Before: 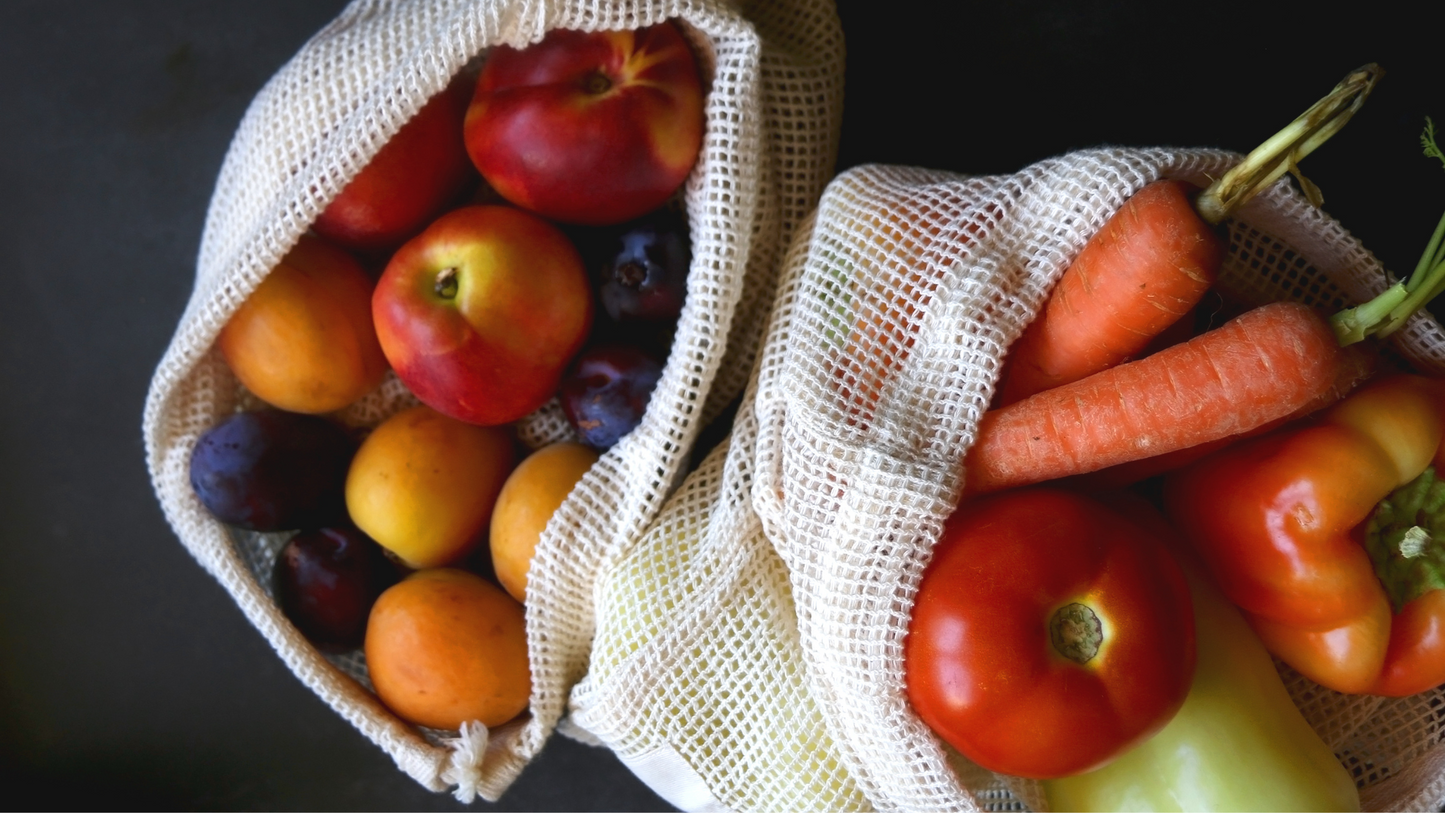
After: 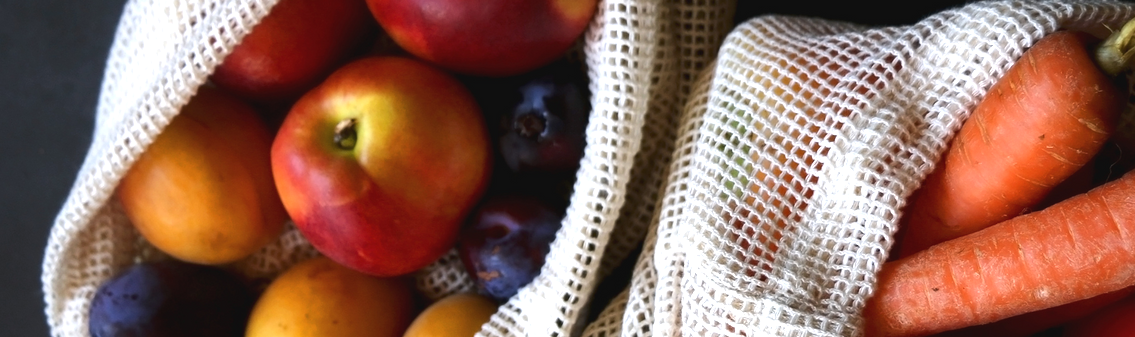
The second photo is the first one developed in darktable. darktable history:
shadows and highlights: shadows 12, white point adjustment 1.2, soften with gaussian
exposure: exposure 0.02 EV, compensate highlight preservation false
crop: left 7.036%, top 18.398%, right 14.379%, bottom 40.043%
tone equalizer: -8 EV -0.417 EV, -7 EV -0.389 EV, -6 EV -0.333 EV, -5 EV -0.222 EV, -3 EV 0.222 EV, -2 EV 0.333 EV, -1 EV 0.389 EV, +0 EV 0.417 EV, edges refinement/feathering 500, mask exposure compensation -1.57 EV, preserve details no
